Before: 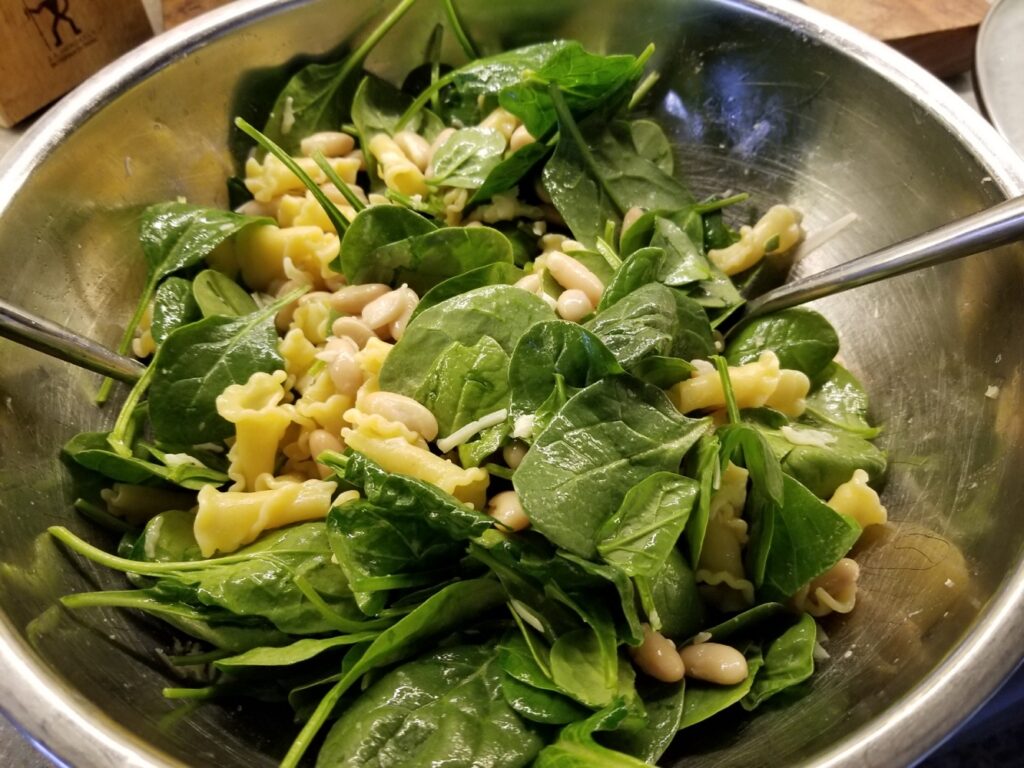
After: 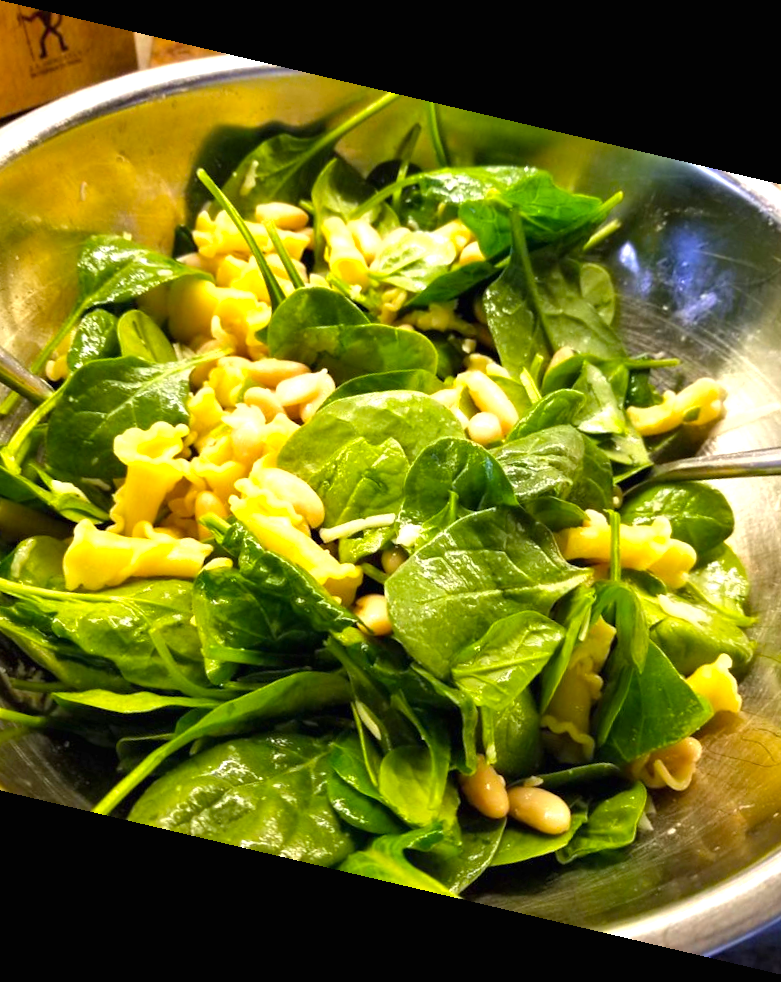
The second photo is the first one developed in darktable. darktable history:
crop: left 15.419%, right 17.914%
rotate and perspective: rotation 13.27°, automatic cropping off
color balance rgb: perceptual saturation grading › global saturation 25%, global vibrance 20%
exposure: black level correction 0, exposure 1 EV, compensate exposure bias true, compensate highlight preservation false
shadows and highlights: shadows 25, highlights -25
